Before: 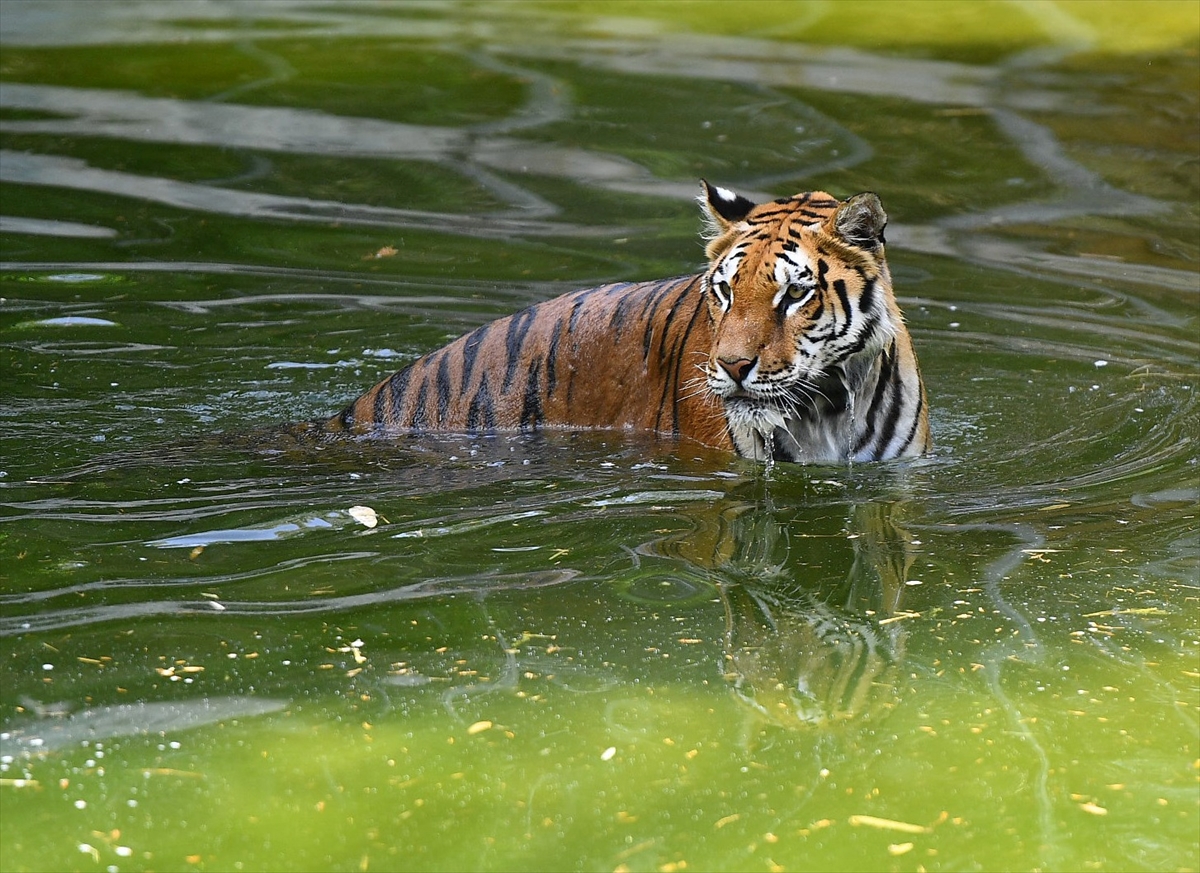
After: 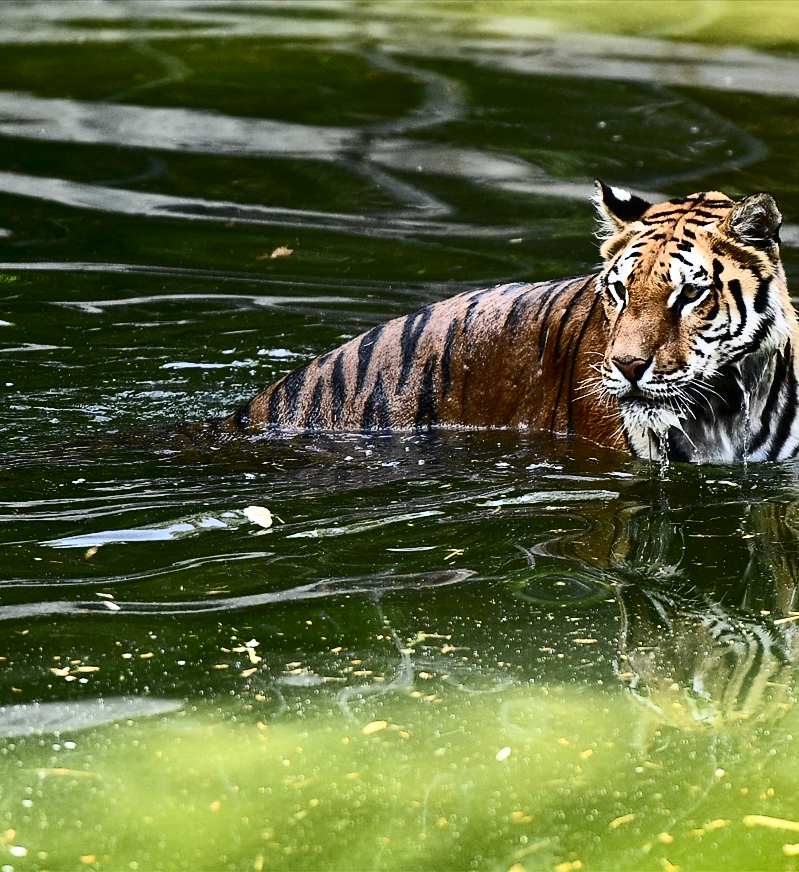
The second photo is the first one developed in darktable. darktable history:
shadows and highlights: radius 108.52, shadows 40.68, highlights -72.88, low approximation 0.01, soften with gaussian
crop and rotate: left 8.786%, right 24.548%
exposure: exposure -0.05 EV
contrast brightness saturation: contrast 0.5, saturation -0.1
